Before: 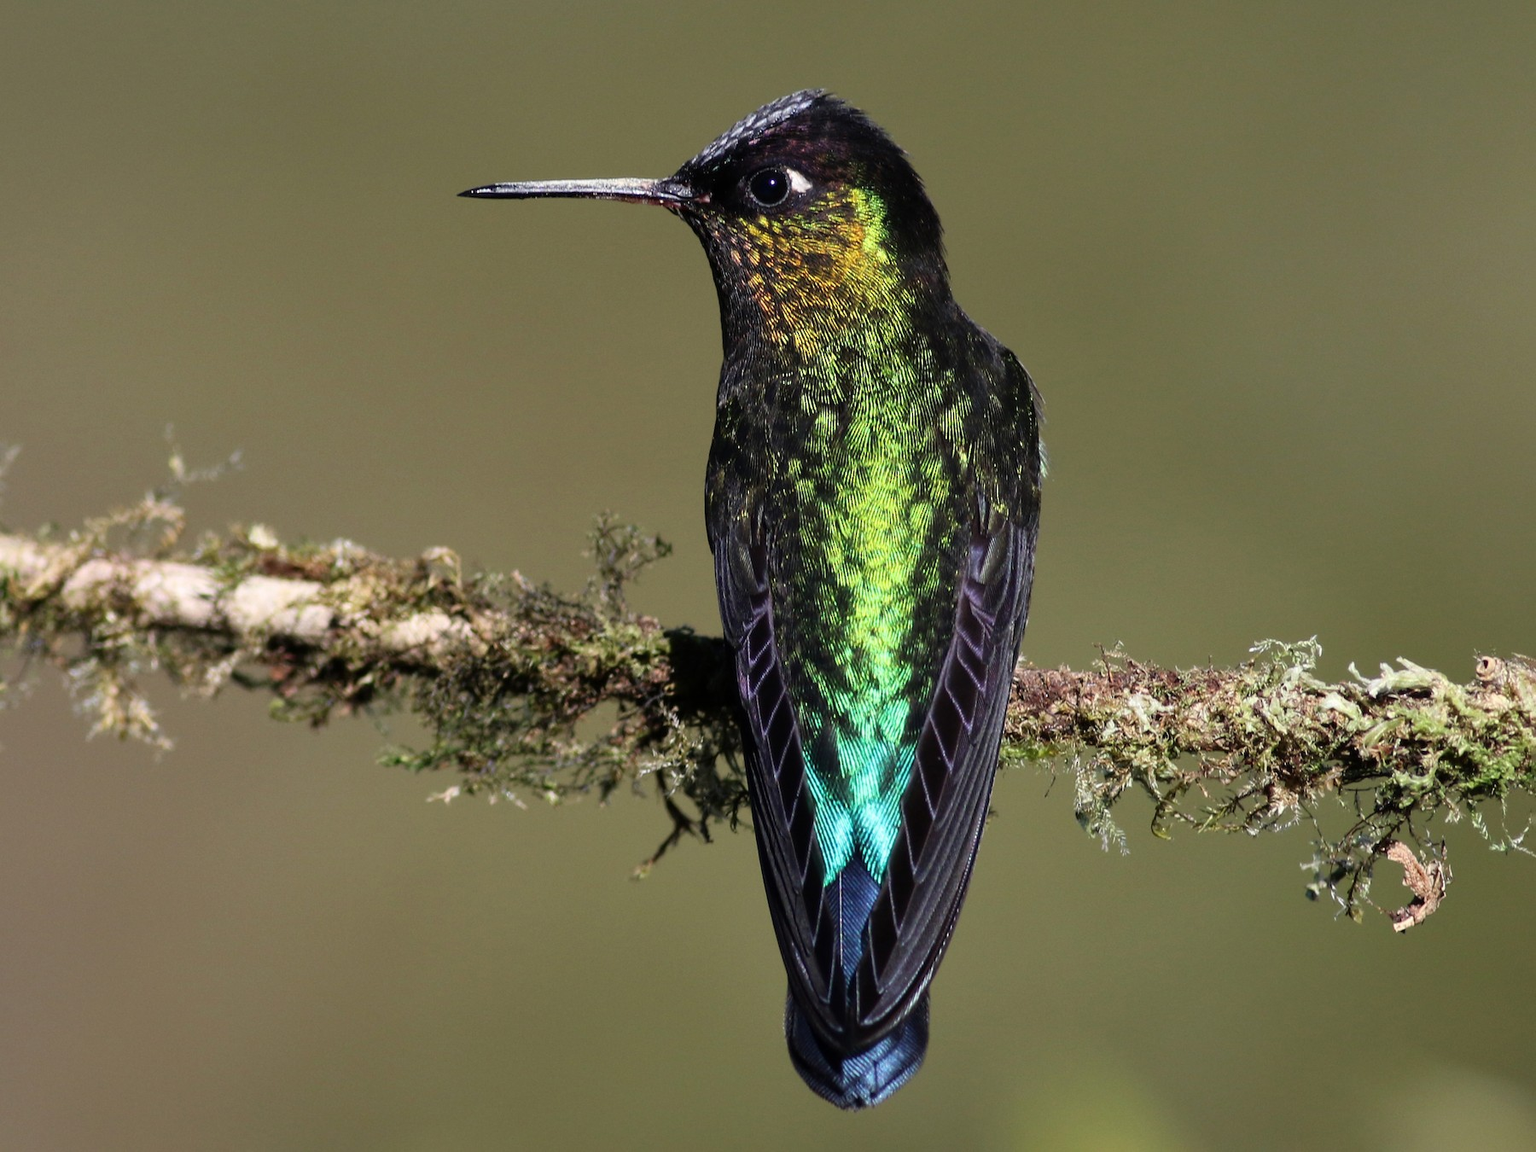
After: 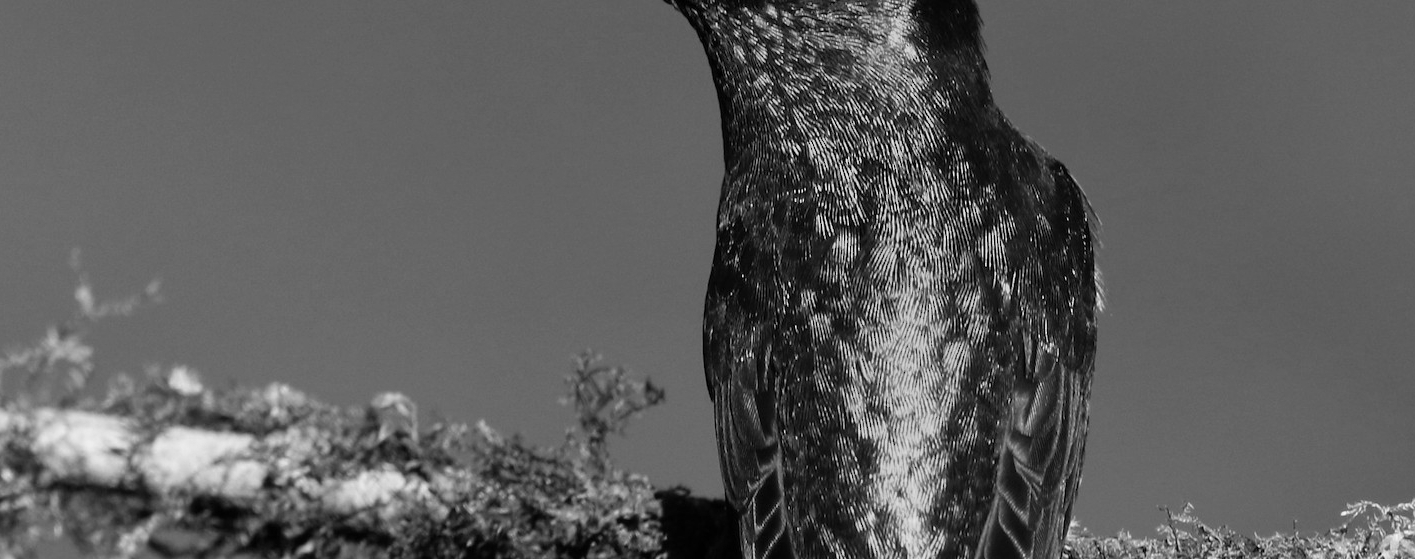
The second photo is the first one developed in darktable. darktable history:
crop: left 6.855%, top 18.391%, right 14.492%, bottom 40.179%
color calibration: output gray [0.25, 0.35, 0.4, 0], illuminant same as pipeline (D50), adaptation XYZ, x 0.347, y 0.358, temperature 5016.79 K
